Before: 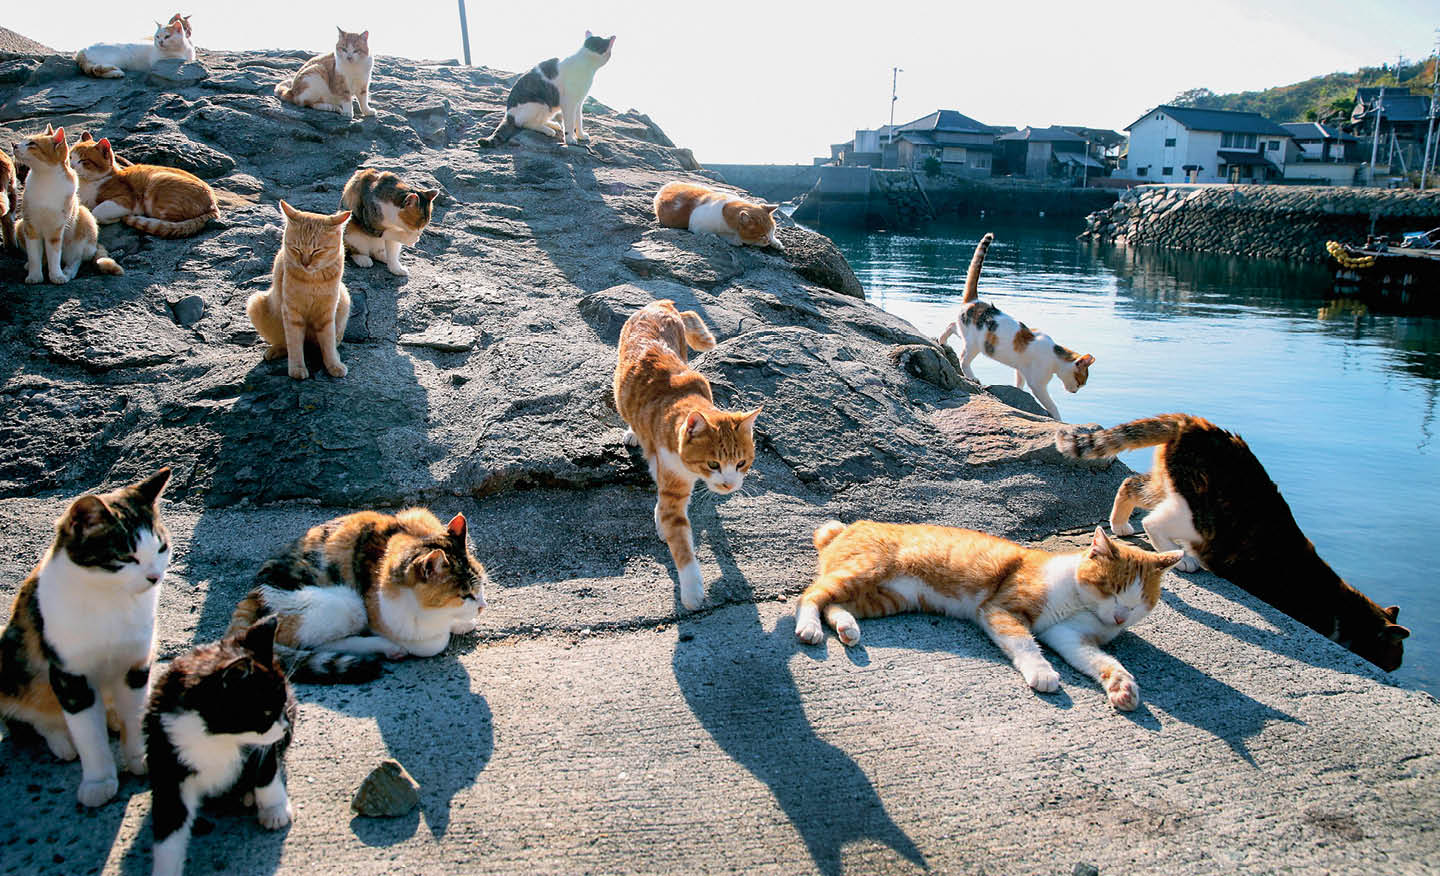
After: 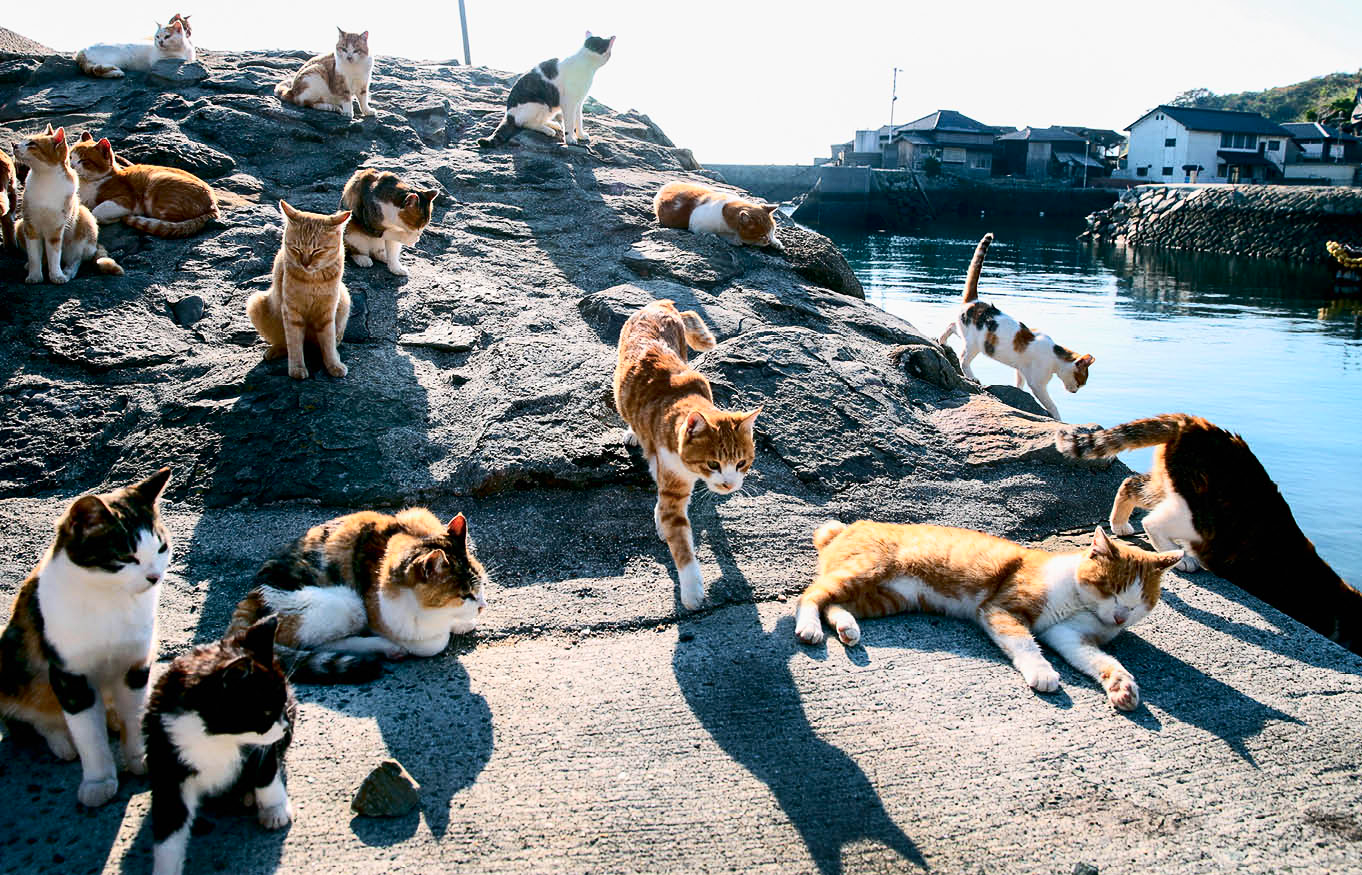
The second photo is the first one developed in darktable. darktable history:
contrast brightness saturation: contrast 0.285
crop and rotate: left 0%, right 5.35%
